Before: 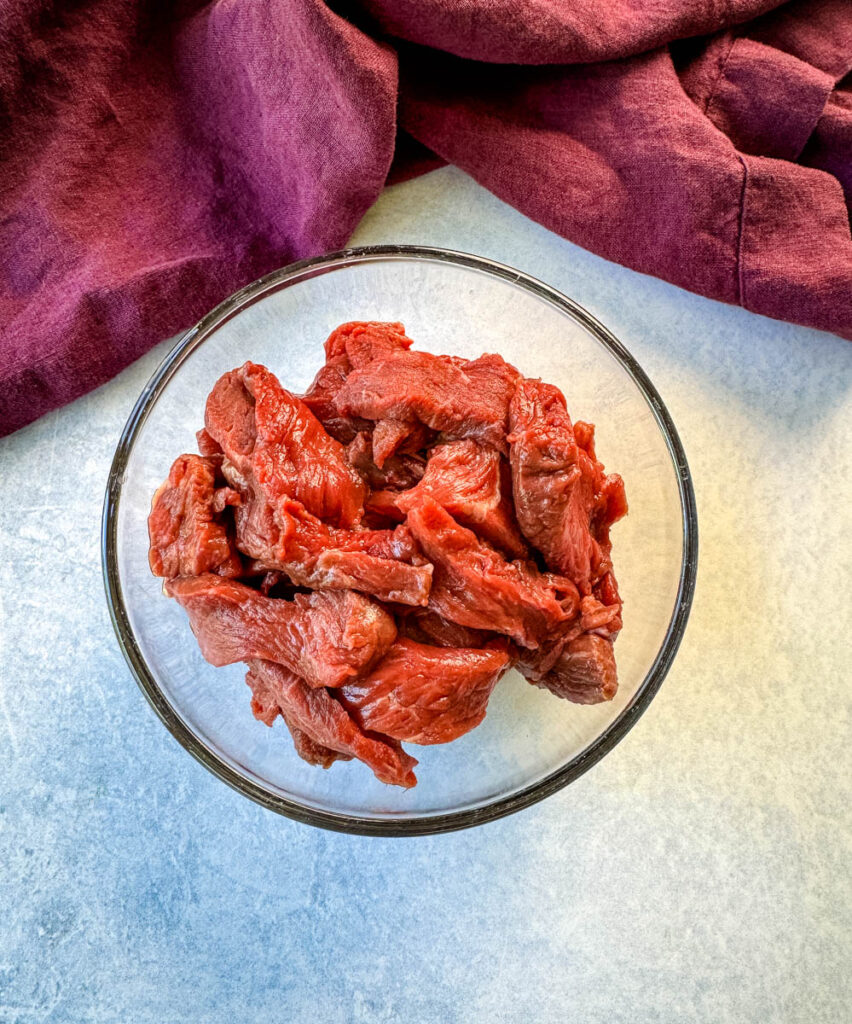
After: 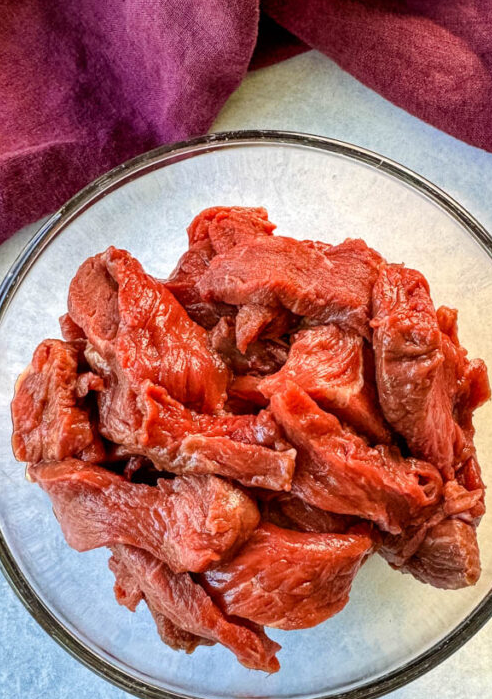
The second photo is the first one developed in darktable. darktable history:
crop: left 16.175%, top 11.269%, right 26.066%, bottom 20.412%
